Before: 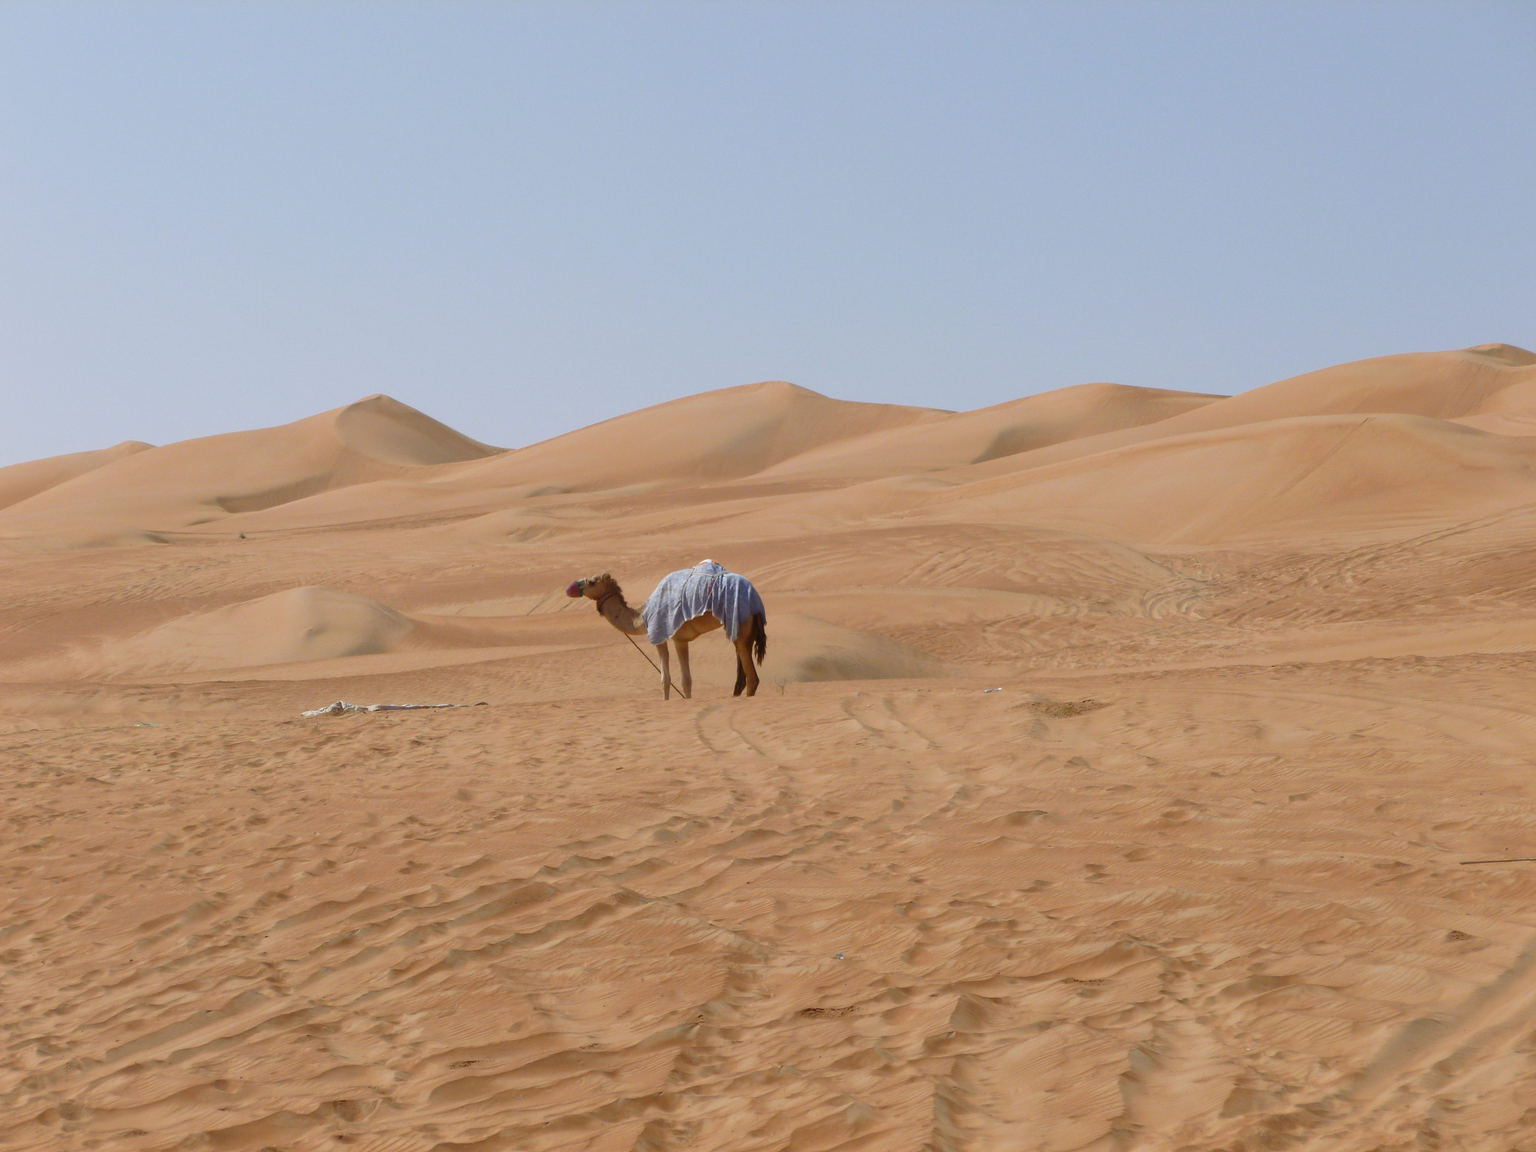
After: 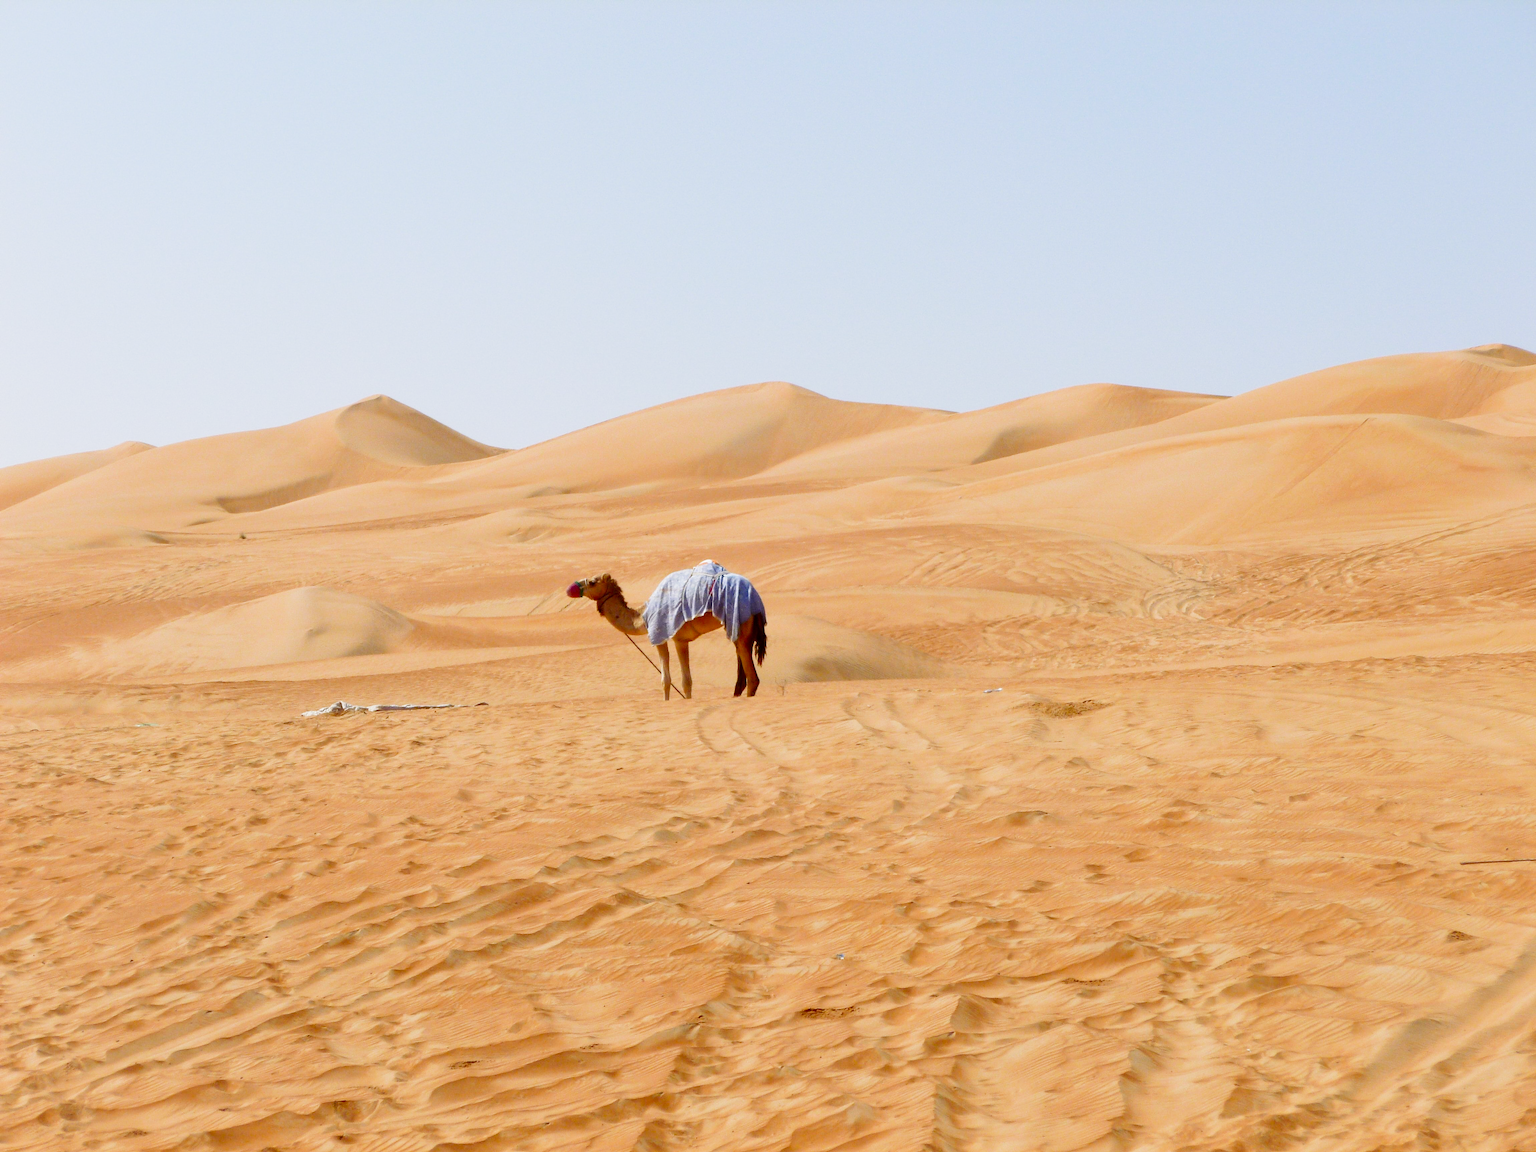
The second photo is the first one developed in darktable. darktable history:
contrast brightness saturation: contrast 0.09, saturation 0.28
filmic rgb: middle gray luminance 12.74%, black relative exposure -10.13 EV, white relative exposure 3.47 EV, threshold 6 EV, target black luminance 0%, hardness 5.74, latitude 44.69%, contrast 1.221, highlights saturation mix 5%, shadows ↔ highlights balance 26.78%, add noise in highlights 0, preserve chrominance no, color science v3 (2019), use custom middle-gray values true, iterations of high-quality reconstruction 0, contrast in highlights soft, enable highlight reconstruction true
